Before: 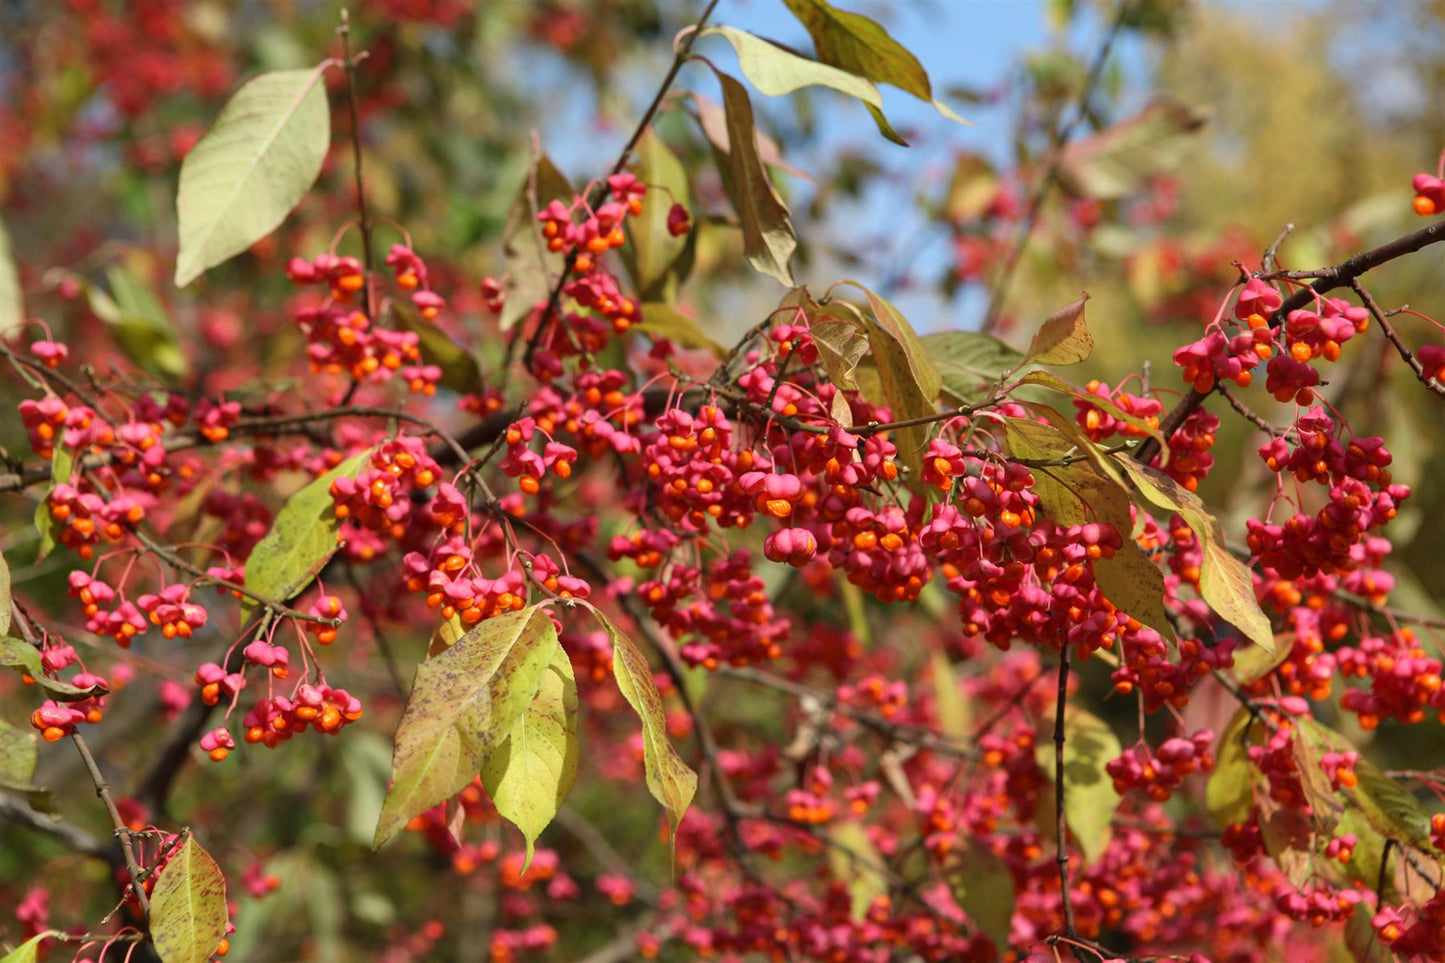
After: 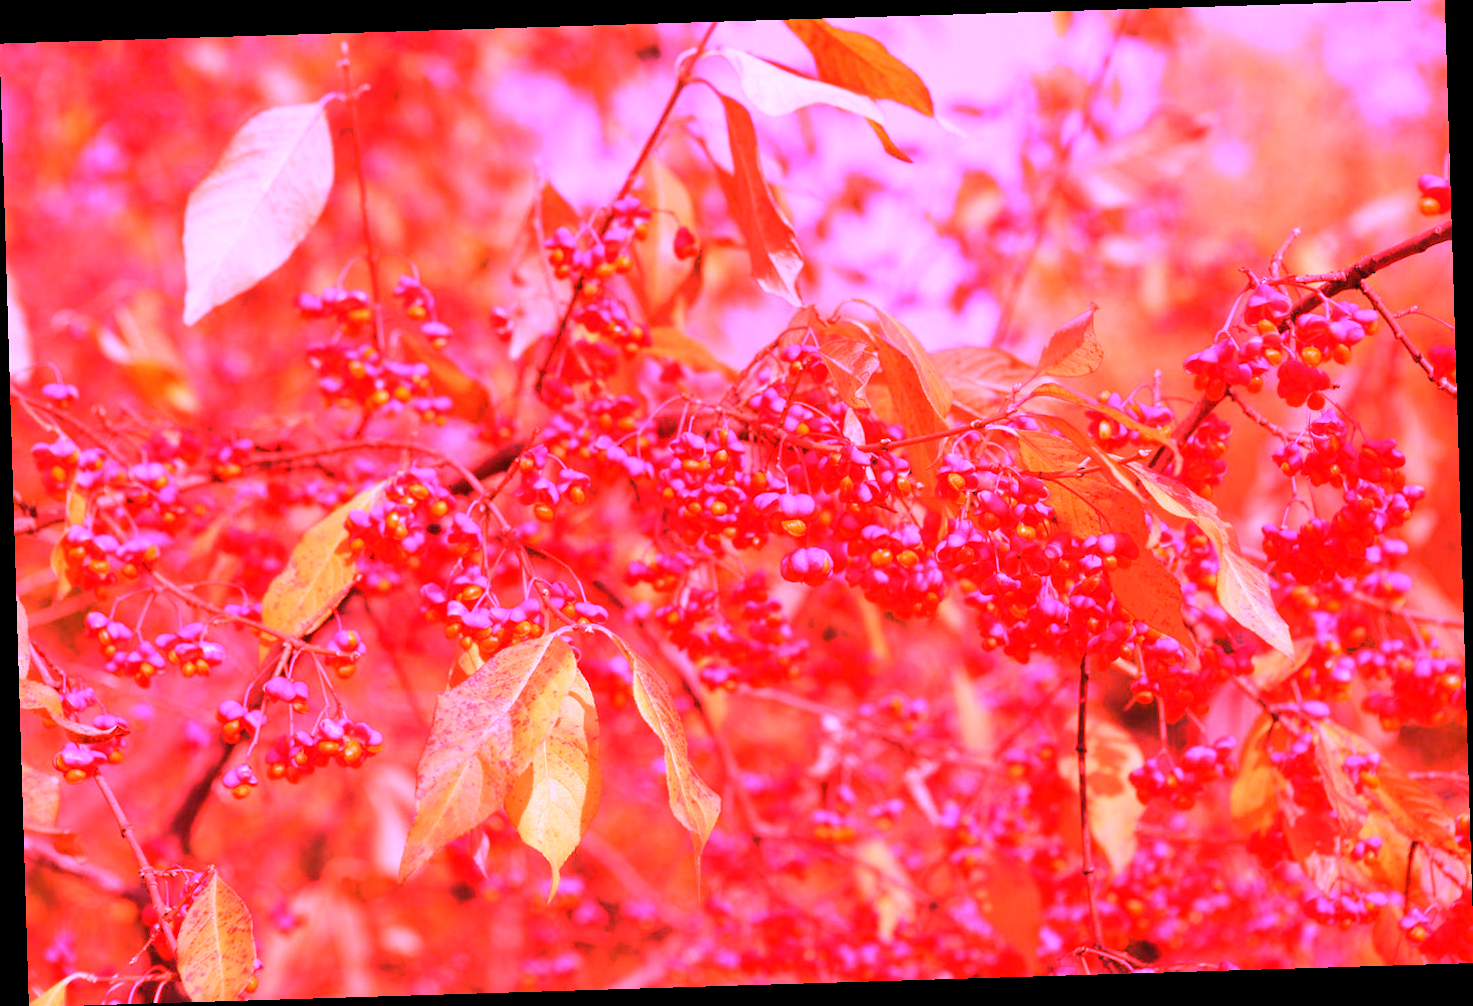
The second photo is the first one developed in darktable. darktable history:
white balance: red 4.26, blue 1.802
rotate and perspective: rotation -1.75°, automatic cropping off
